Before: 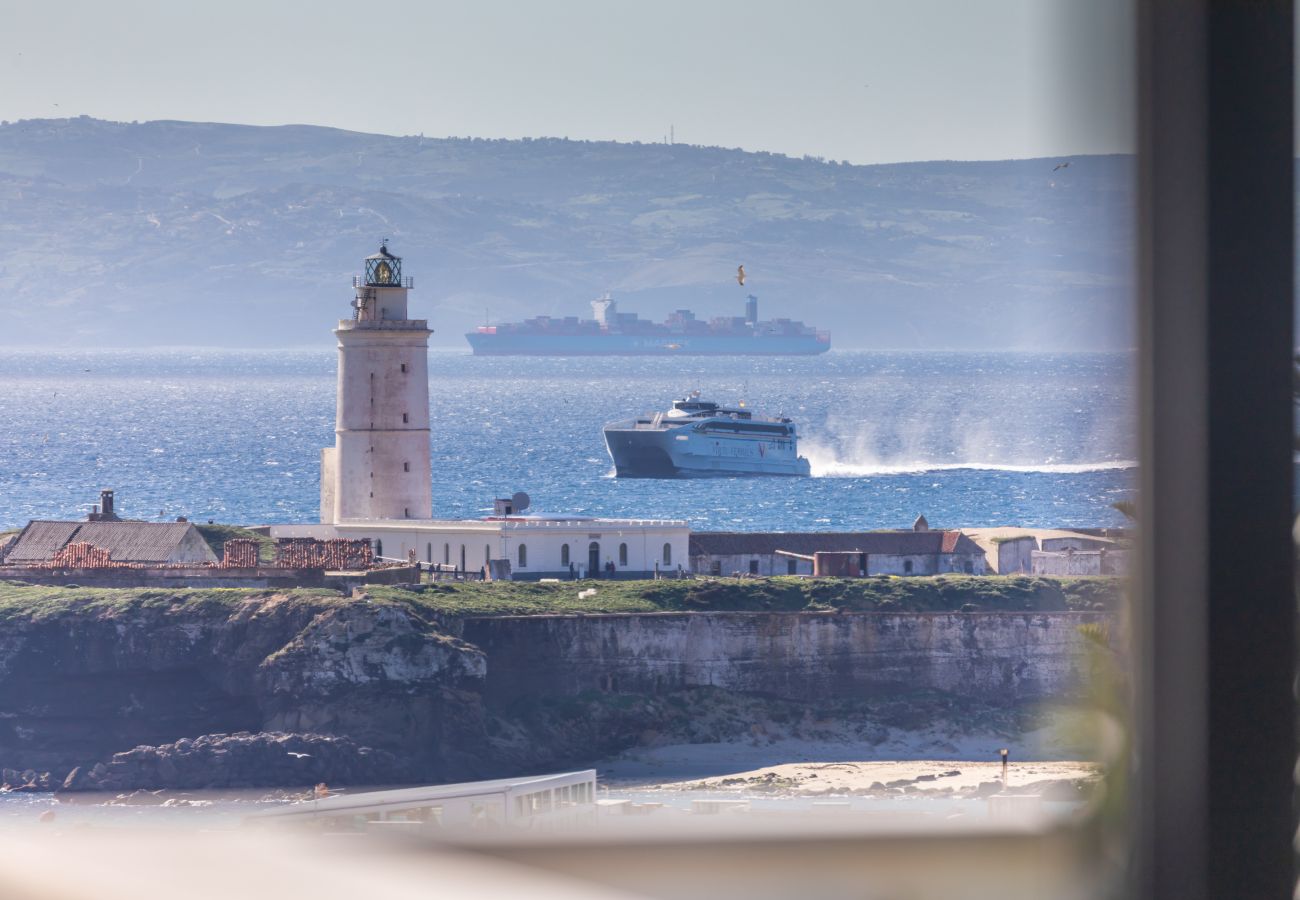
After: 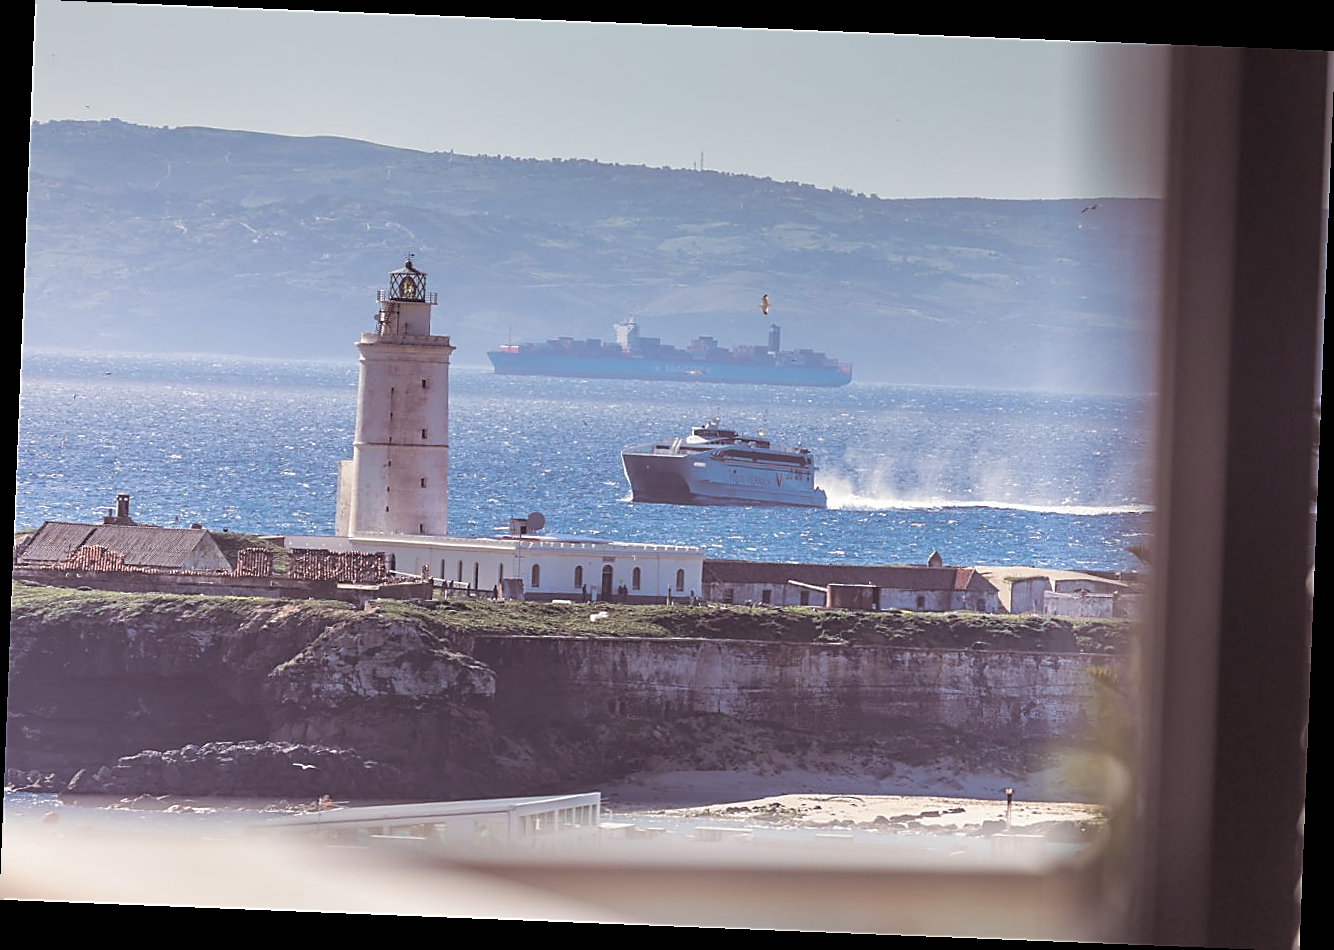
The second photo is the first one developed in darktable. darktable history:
rotate and perspective: rotation 2.27°, automatic cropping off
split-toning: shadows › saturation 0.24, highlights › hue 54°, highlights › saturation 0.24
sharpen: radius 1.4, amount 1.25, threshold 0.7
